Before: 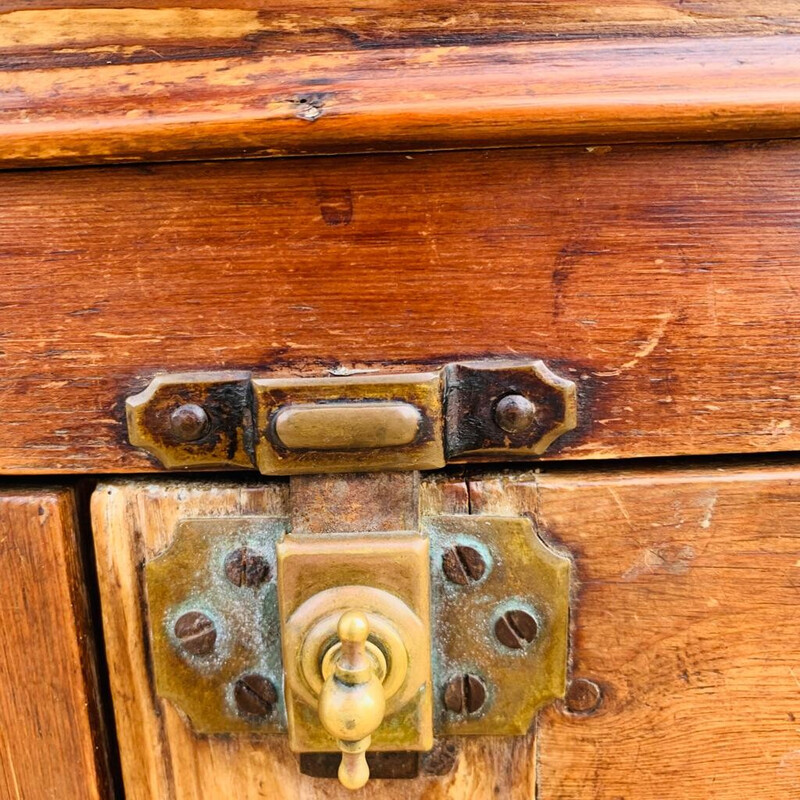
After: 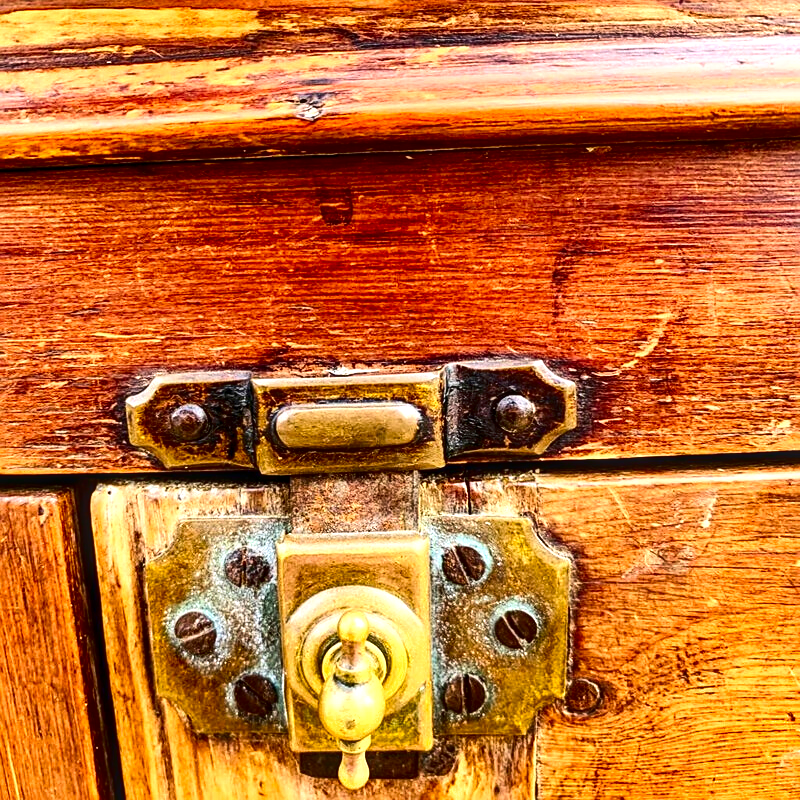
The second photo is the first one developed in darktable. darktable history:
exposure: exposure 0.637 EV, compensate highlight preservation false
sharpen: on, module defaults
shadows and highlights: shadows 43.48, white point adjustment -1.32, soften with gaussian
contrast brightness saturation: contrast 0.218, brightness -0.183, saturation 0.235
local contrast: detail 130%
